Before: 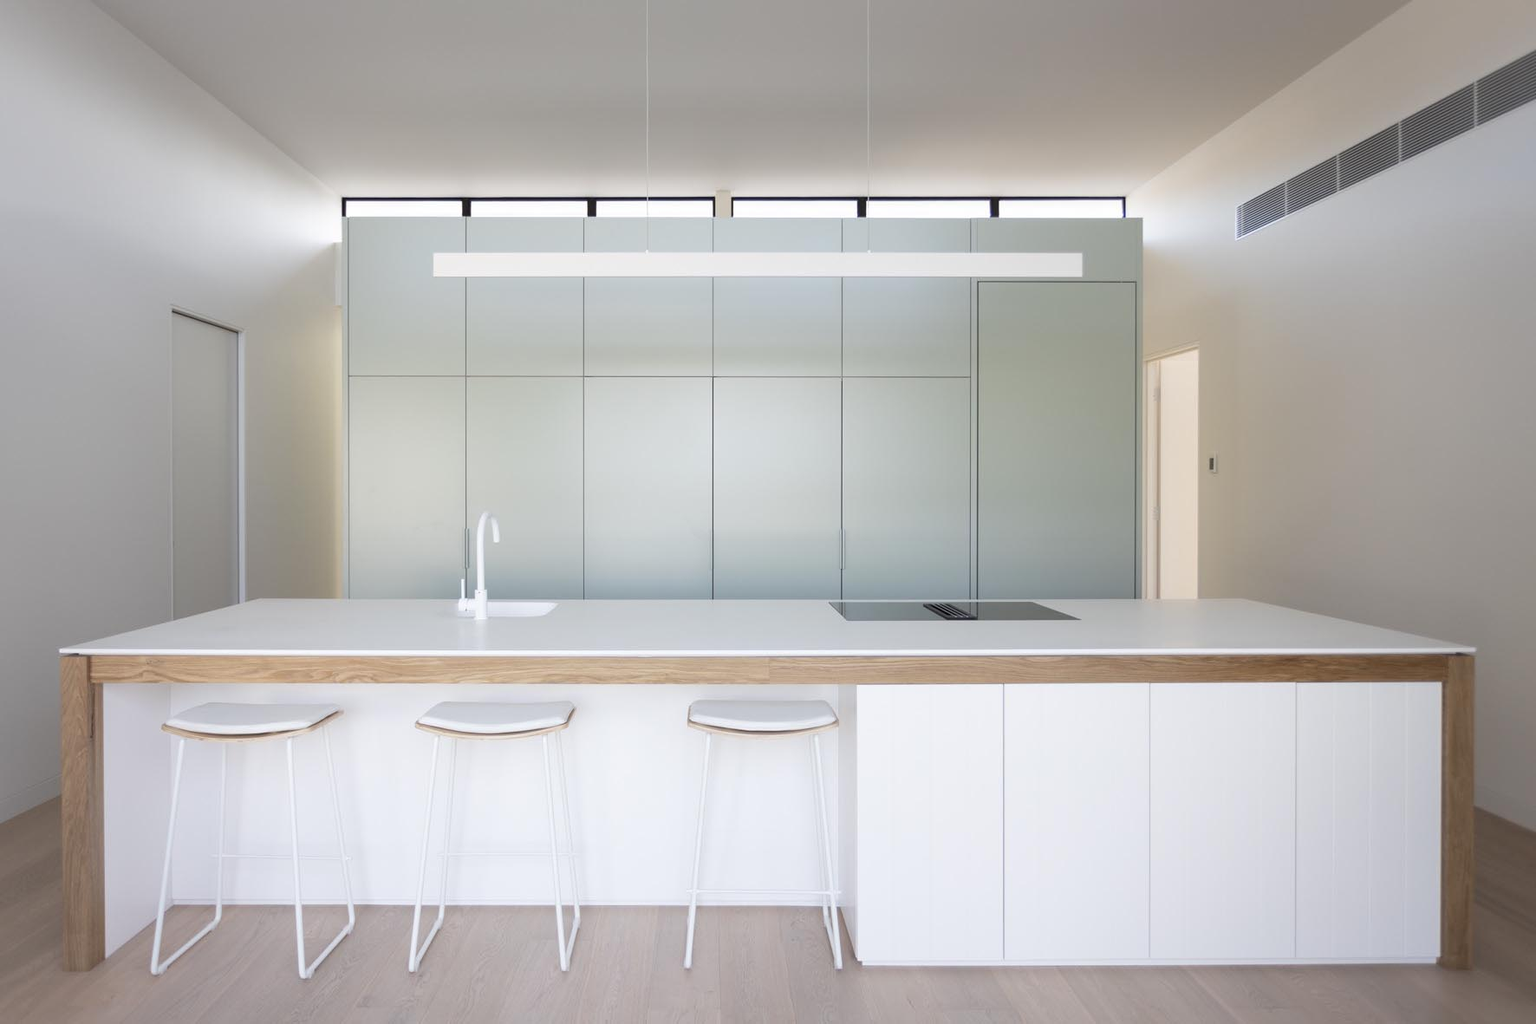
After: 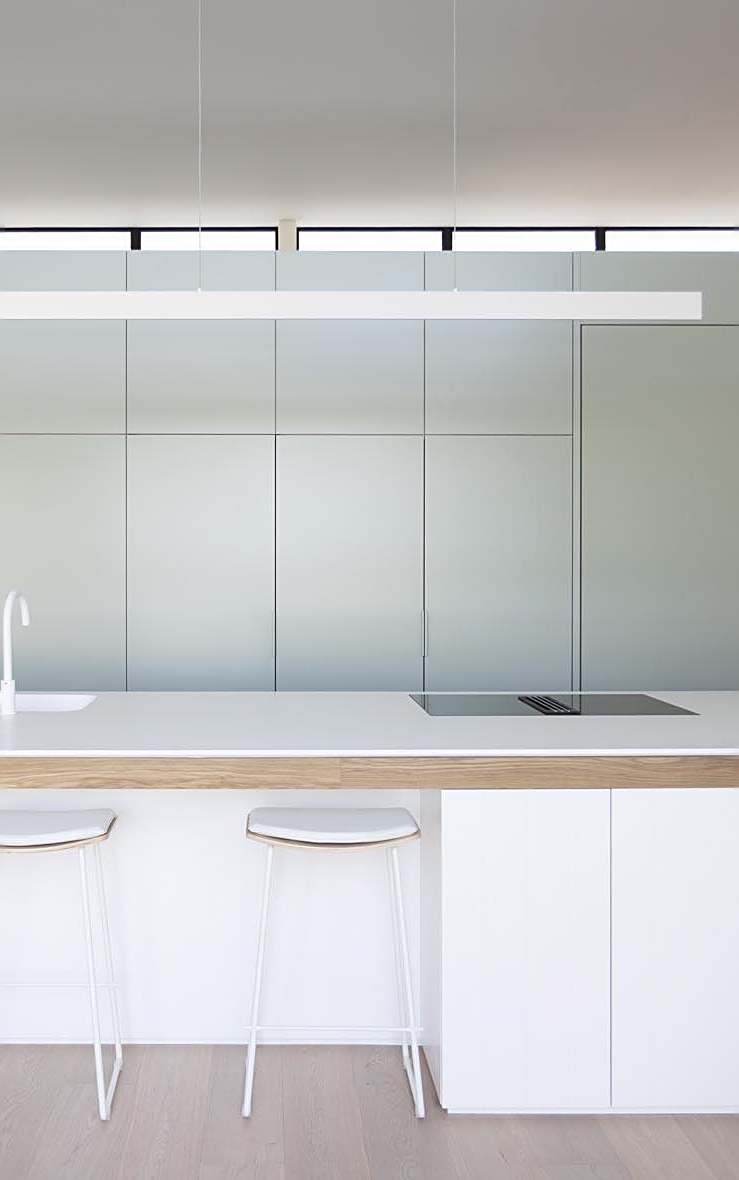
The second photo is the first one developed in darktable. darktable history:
contrast brightness saturation: contrast 0.072
crop: left 30.877%, right 27.399%
sharpen: on, module defaults
